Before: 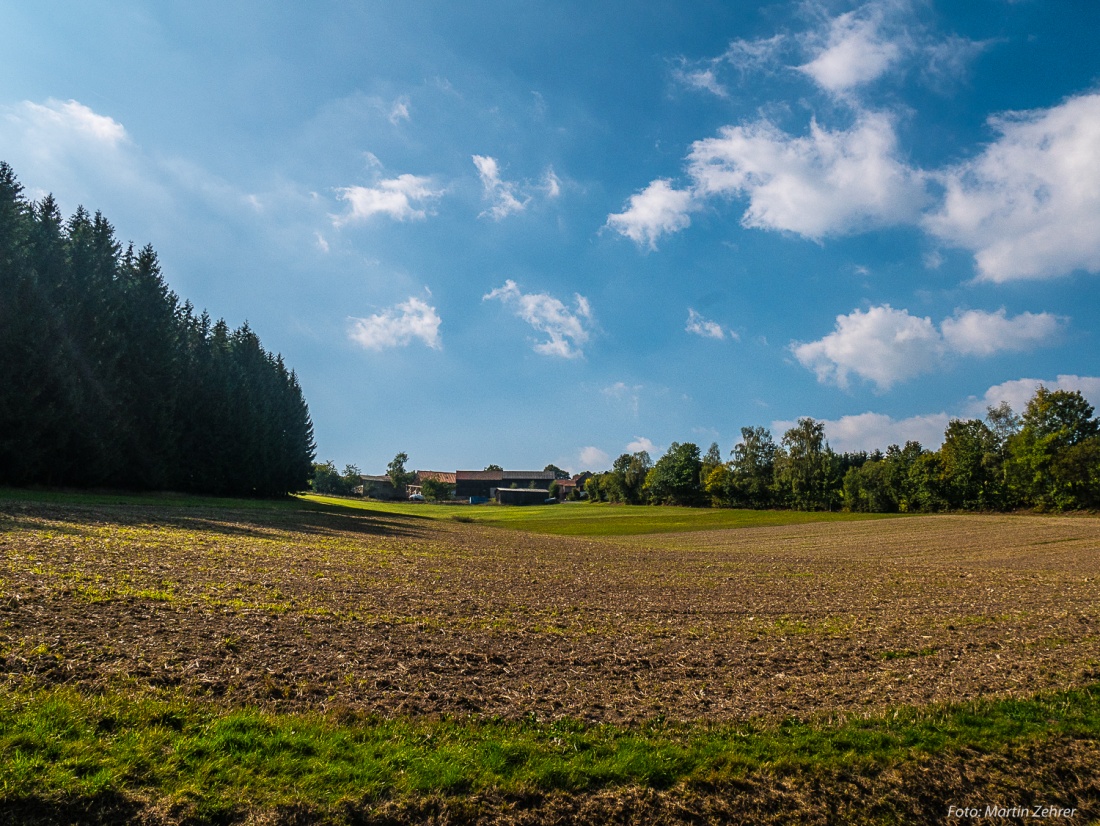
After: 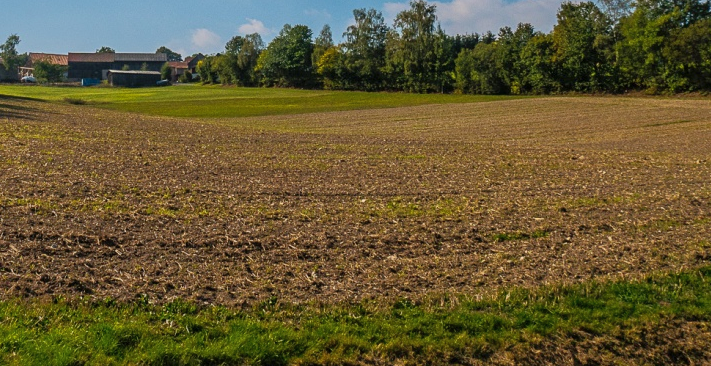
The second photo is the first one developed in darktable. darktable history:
crop and rotate: left 35.336%, top 50.712%, bottom 4.933%
shadows and highlights: on, module defaults
